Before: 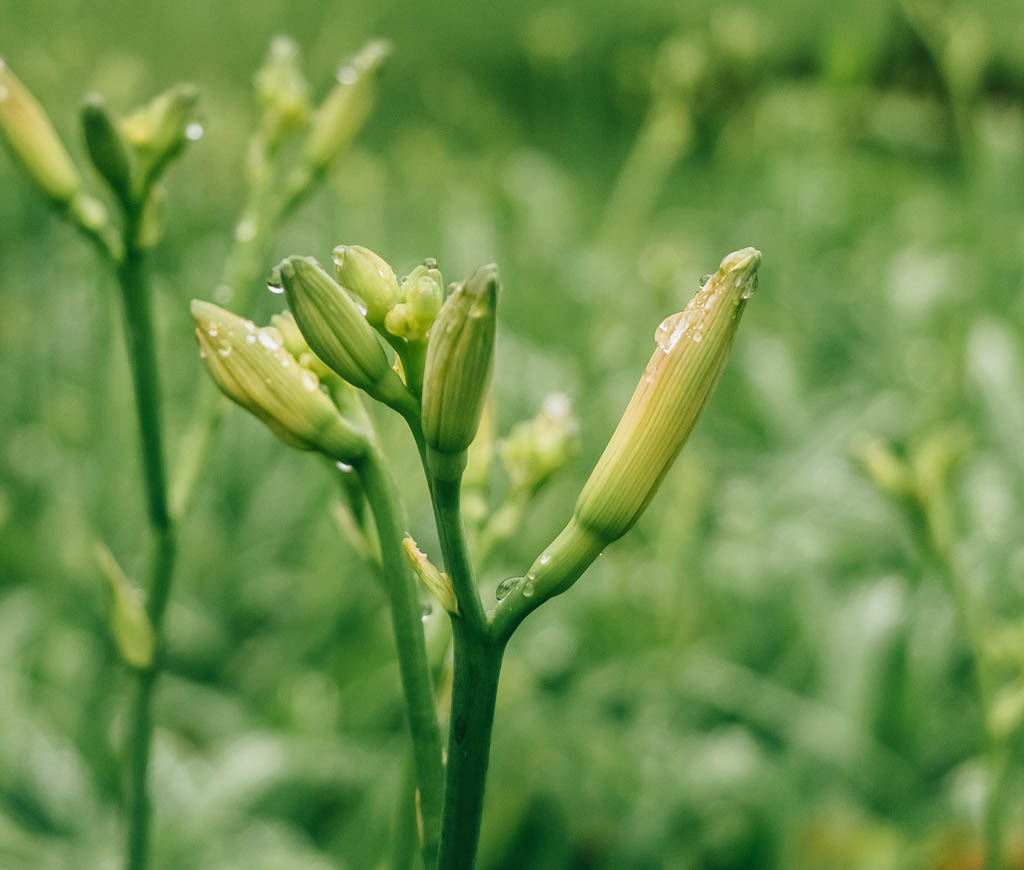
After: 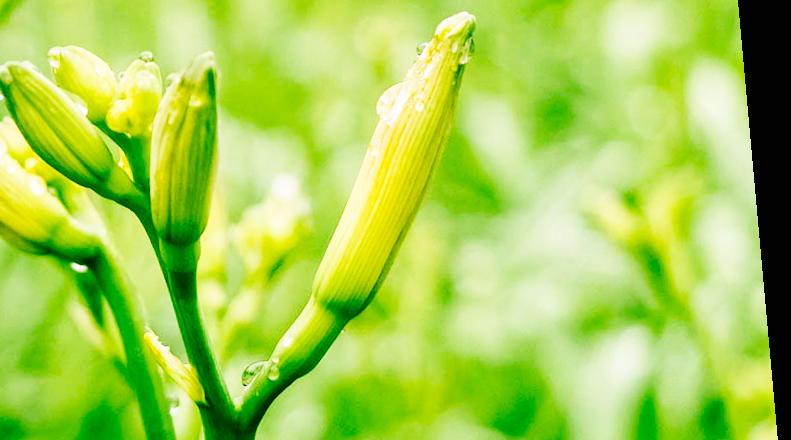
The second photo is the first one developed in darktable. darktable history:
crop and rotate: left 27.938%, top 27.046%, bottom 27.046%
rotate and perspective: rotation -5.2°, automatic cropping off
color balance rgb: perceptual saturation grading › global saturation 20%, global vibrance 10%
base curve: curves: ch0 [(0, 0) (0, 0) (0.002, 0.001) (0.008, 0.003) (0.019, 0.011) (0.037, 0.037) (0.064, 0.11) (0.102, 0.232) (0.152, 0.379) (0.216, 0.524) (0.296, 0.665) (0.394, 0.789) (0.512, 0.881) (0.651, 0.945) (0.813, 0.986) (1, 1)], preserve colors none
